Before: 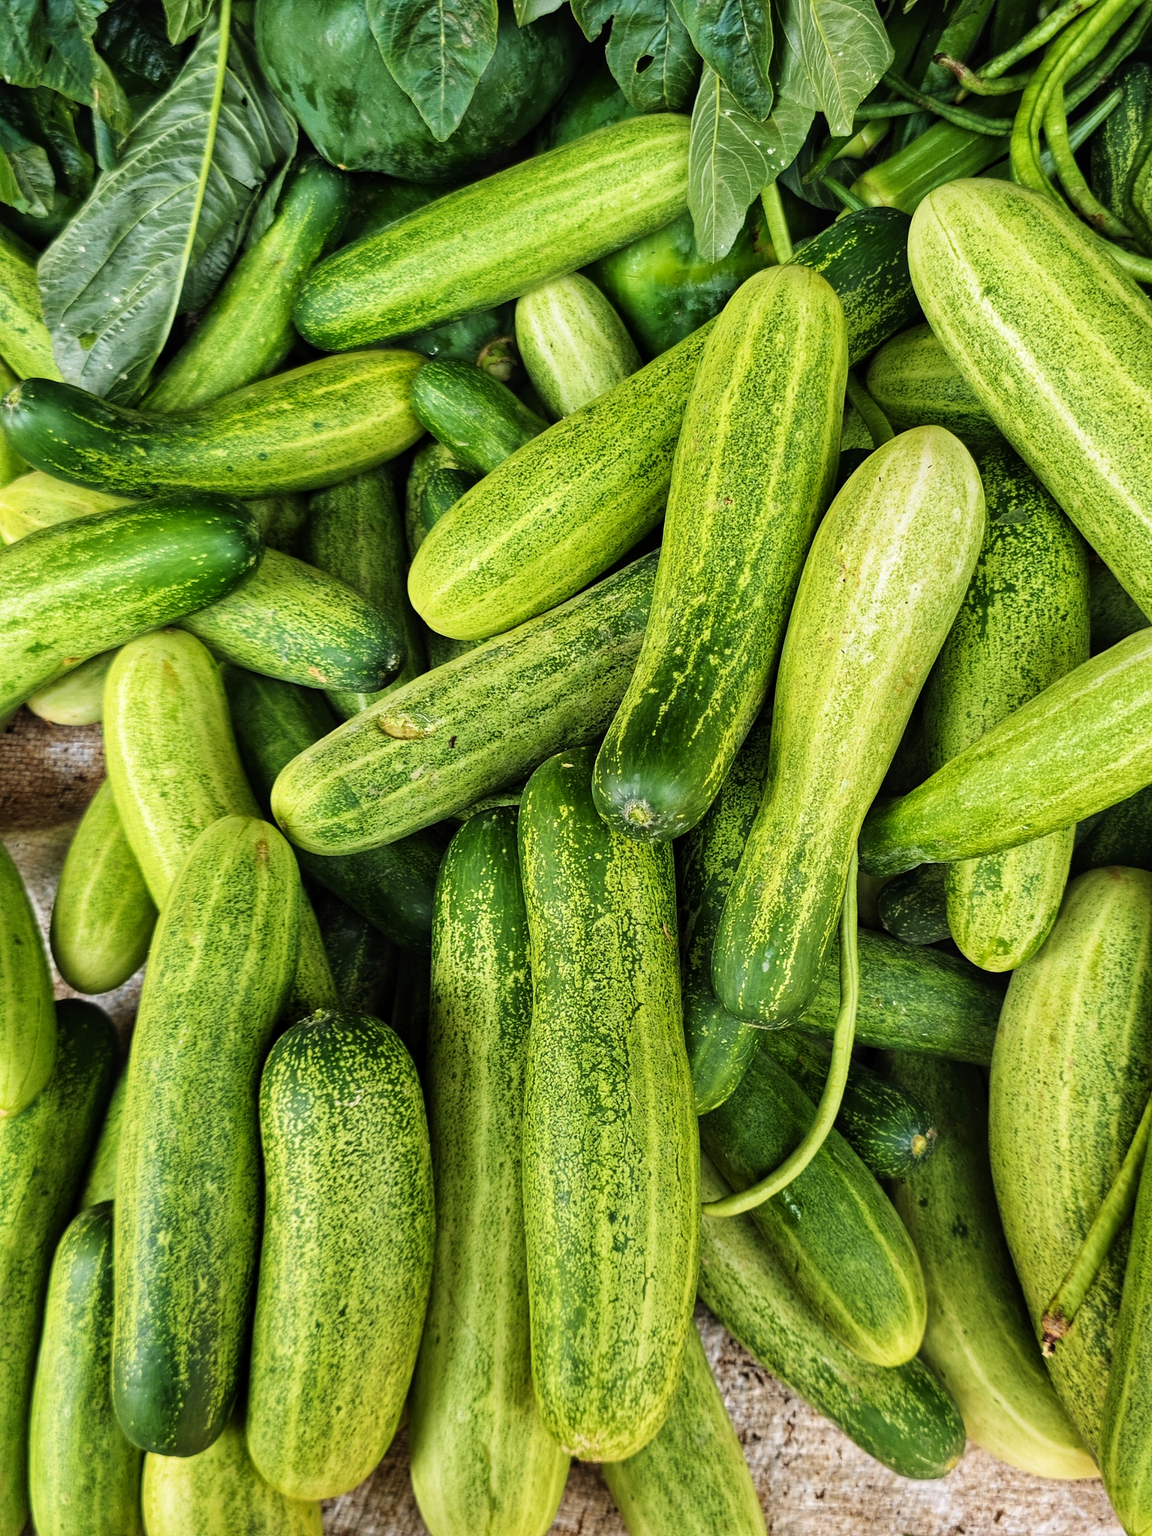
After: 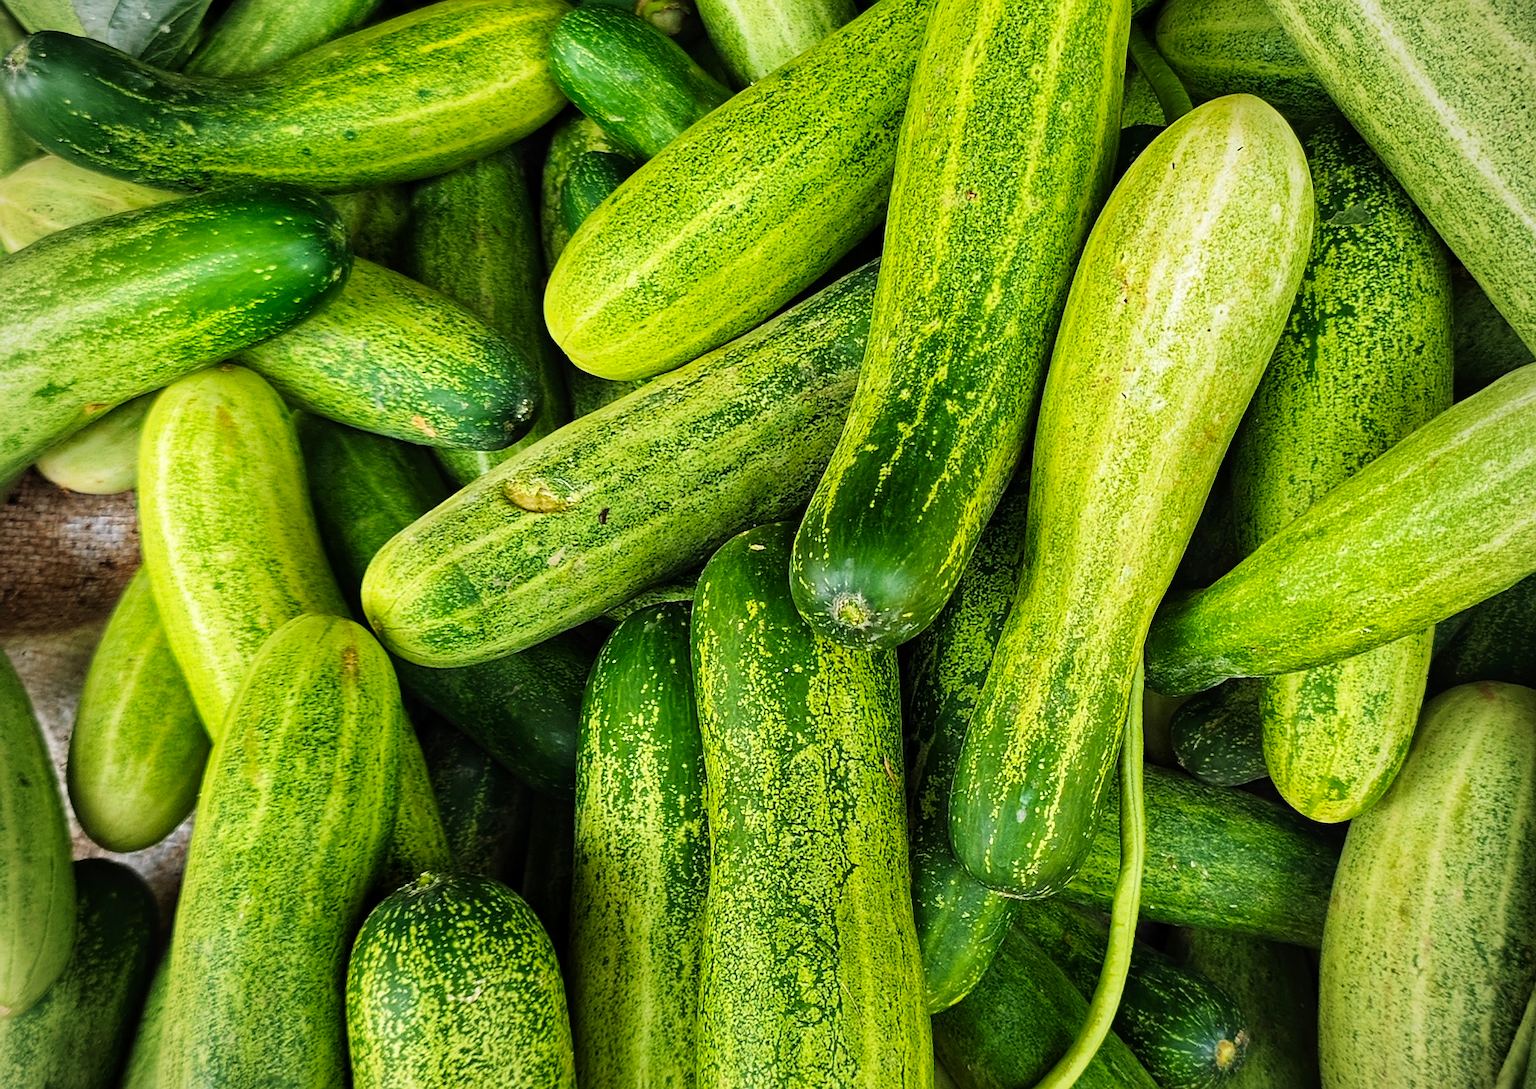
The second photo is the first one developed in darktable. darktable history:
crop and rotate: top 23.139%, bottom 23.675%
sharpen: amount 0.498
levels: mode automatic
vignetting: fall-off radius 61.21%
